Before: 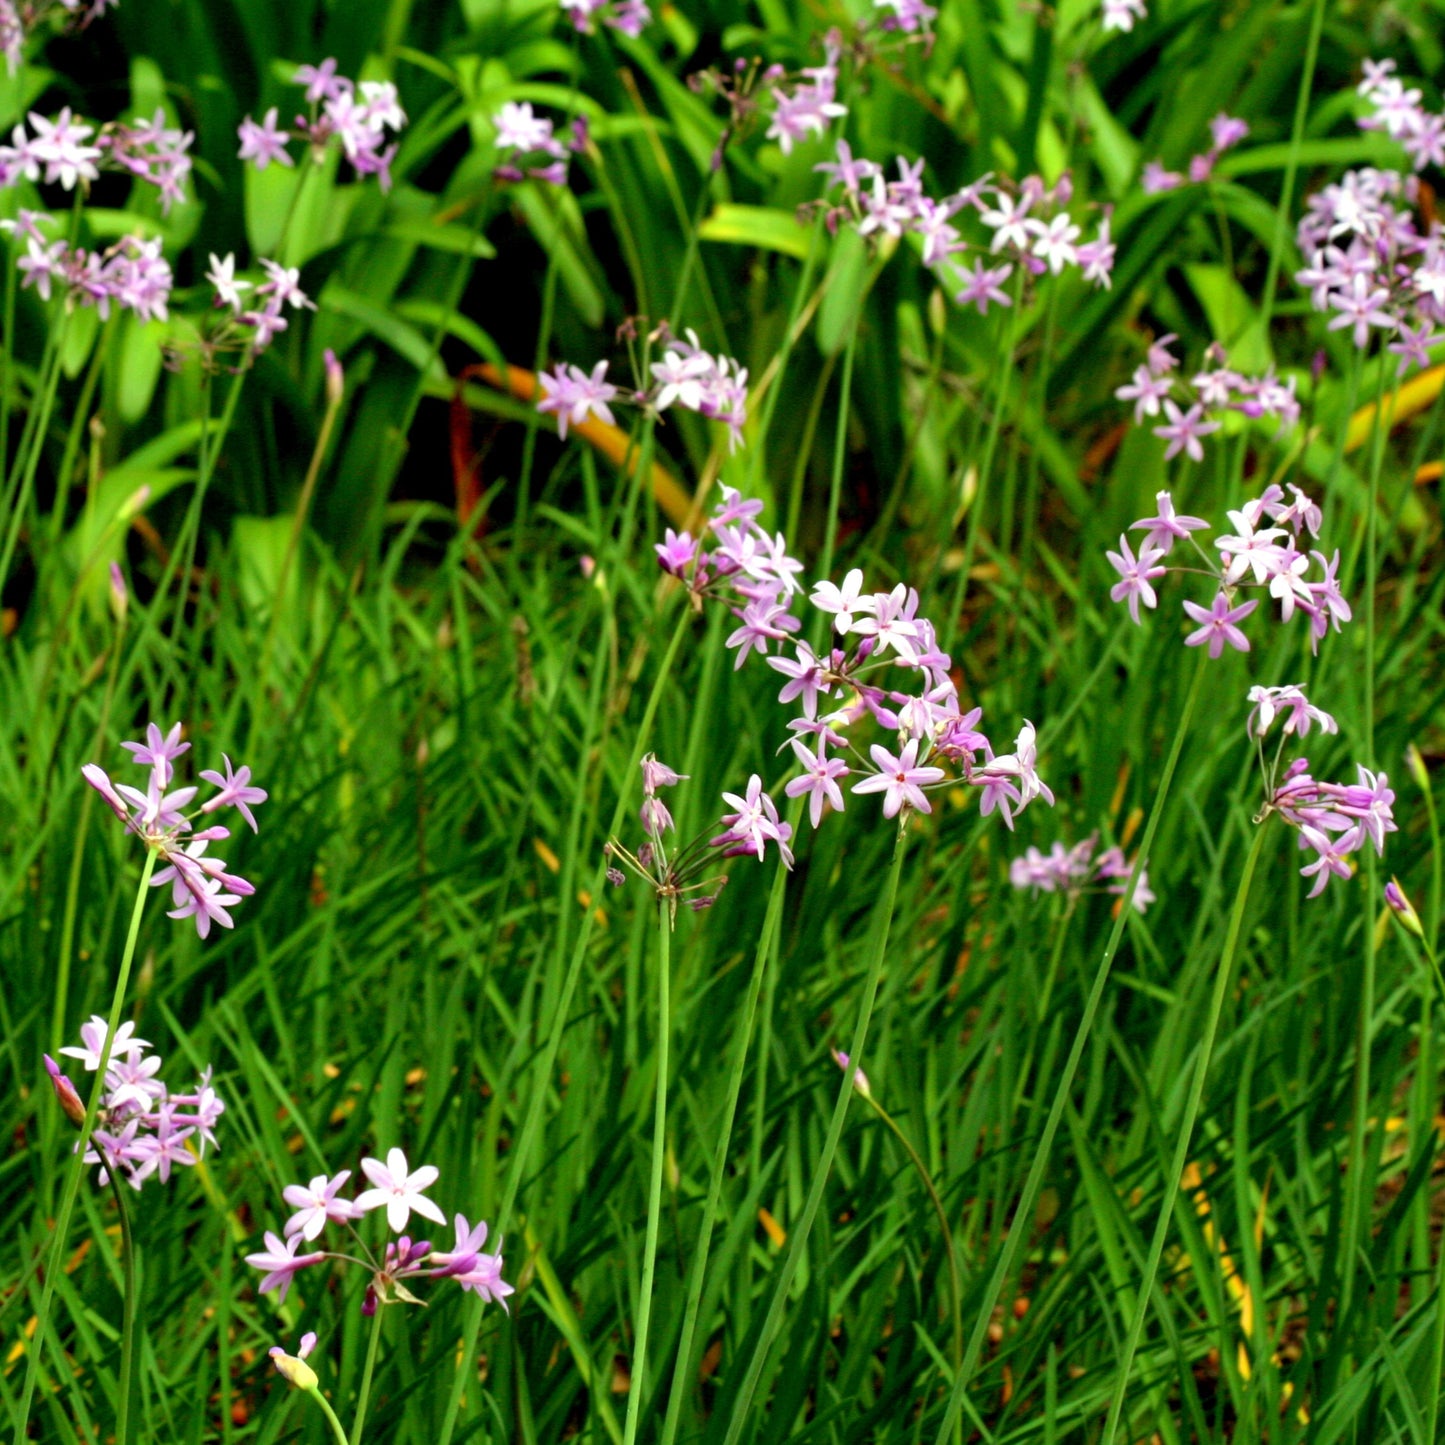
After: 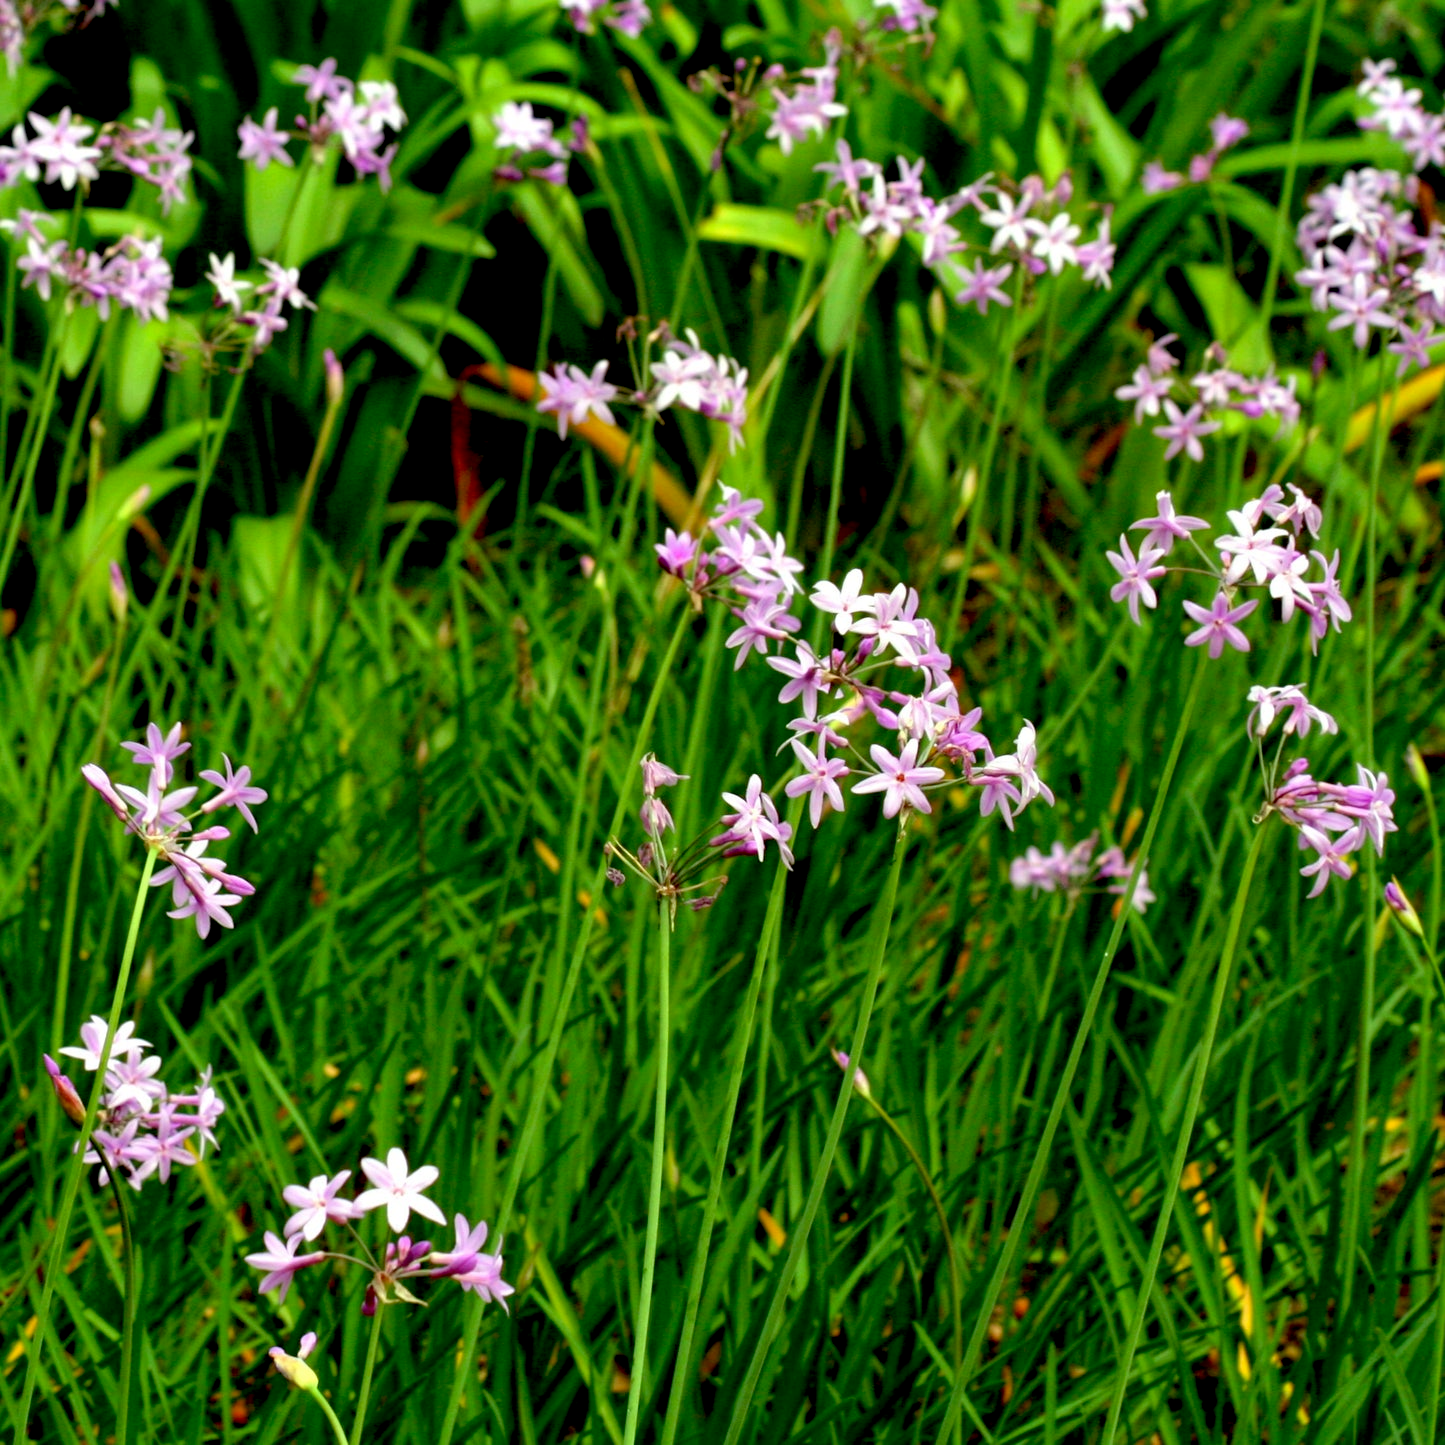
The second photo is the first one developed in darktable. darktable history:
exposure: black level correction 0.011, compensate highlight preservation false
